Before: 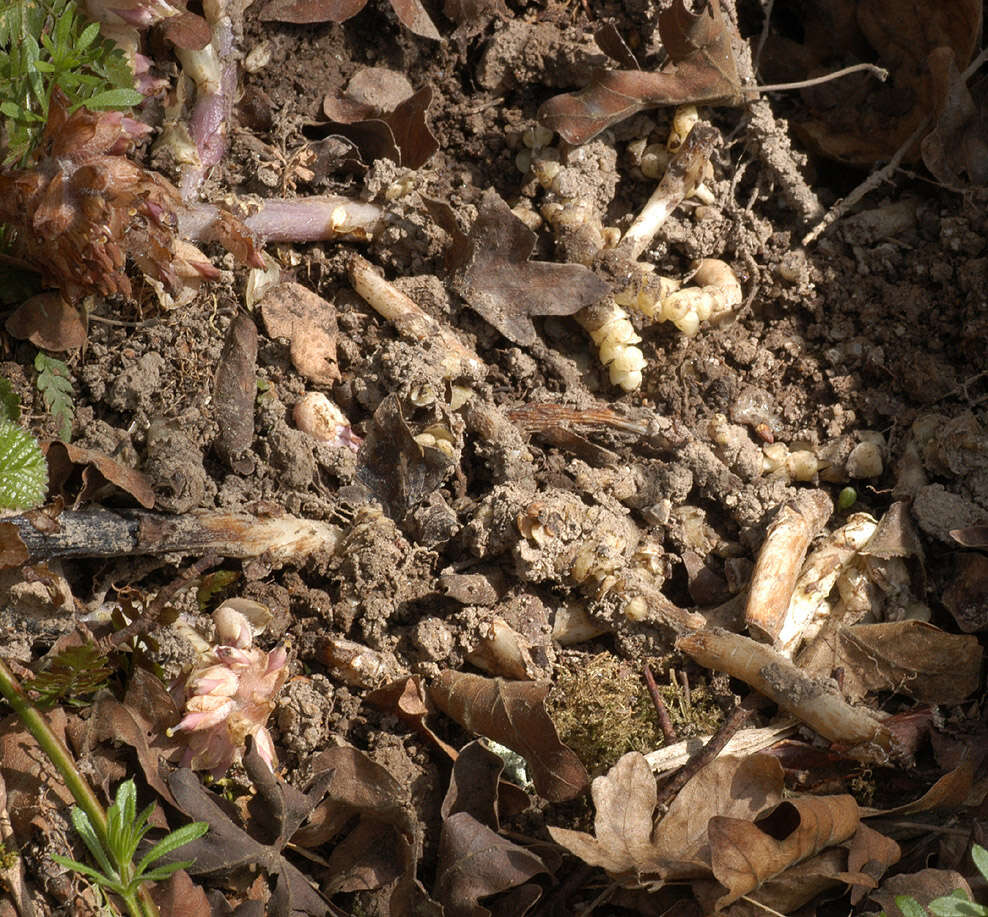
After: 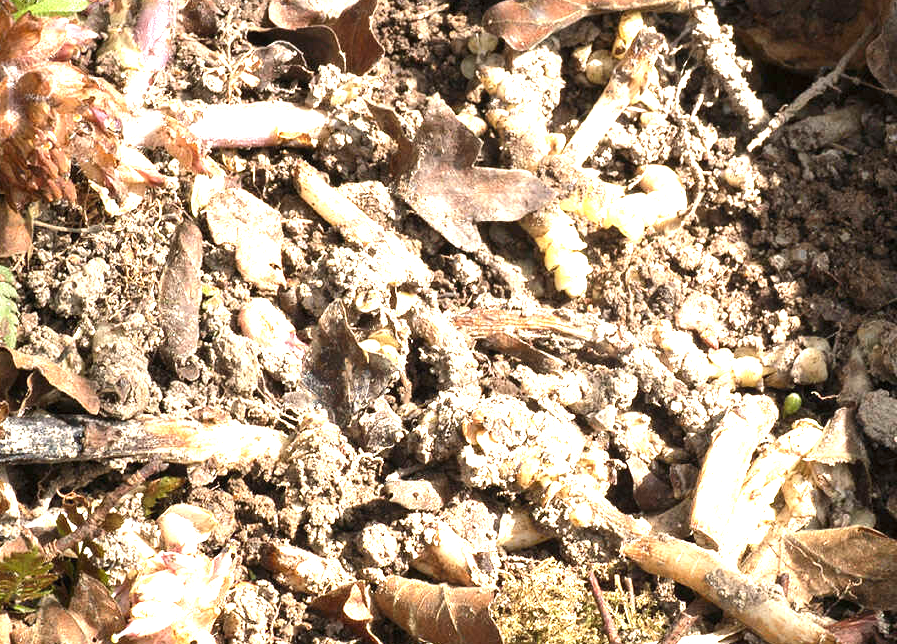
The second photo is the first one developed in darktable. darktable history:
crop: left 5.596%, top 10.314%, right 3.534%, bottom 19.395%
tone equalizer: -8 EV -0.417 EV, -7 EV -0.389 EV, -6 EV -0.333 EV, -5 EV -0.222 EV, -3 EV 0.222 EV, -2 EV 0.333 EV, -1 EV 0.389 EV, +0 EV 0.417 EV, edges refinement/feathering 500, mask exposure compensation -1.57 EV, preserve details no
exposure: black level correction 0, exposure 1.675 EV, compensate exposure bias true, compensate highlight preservation false
